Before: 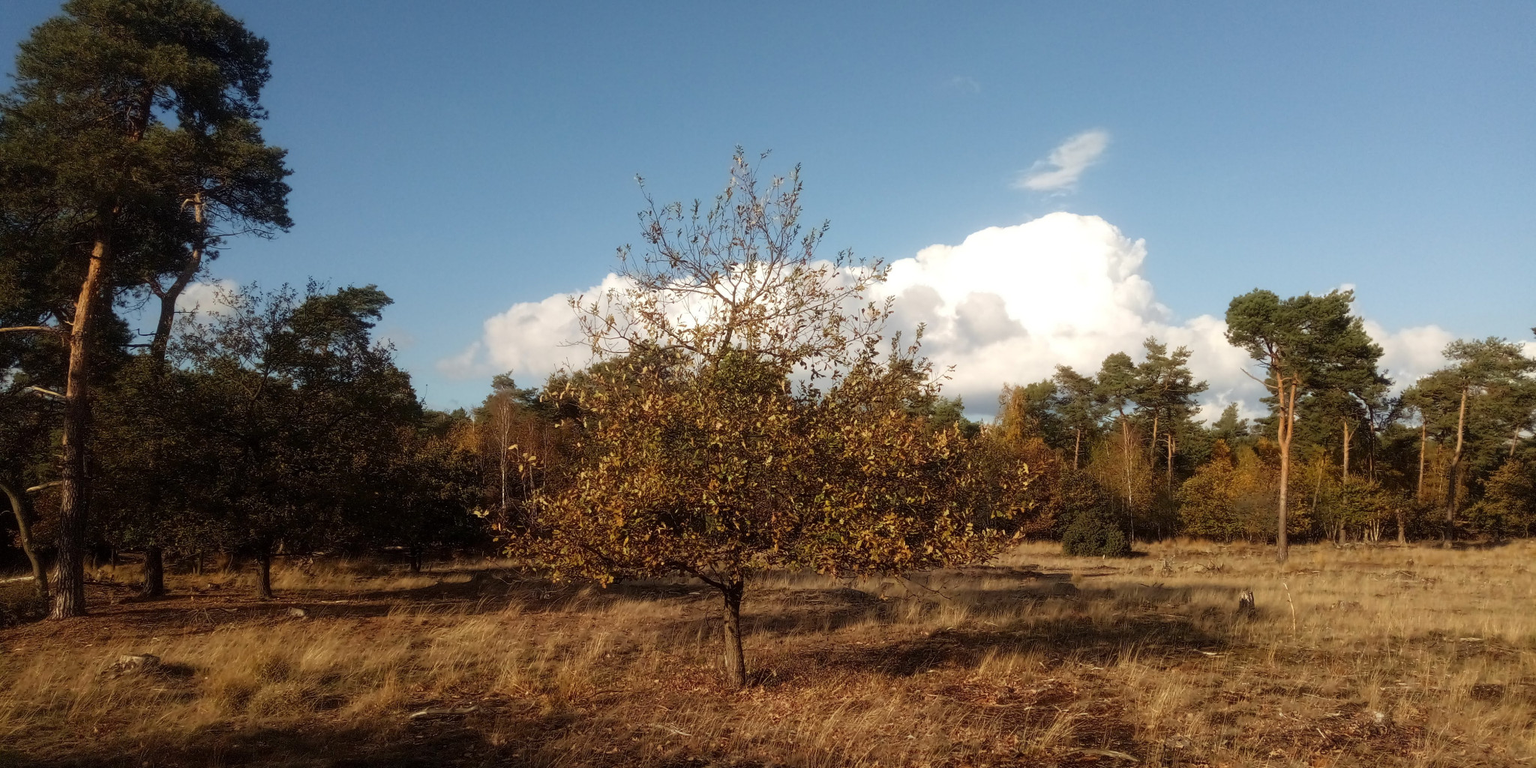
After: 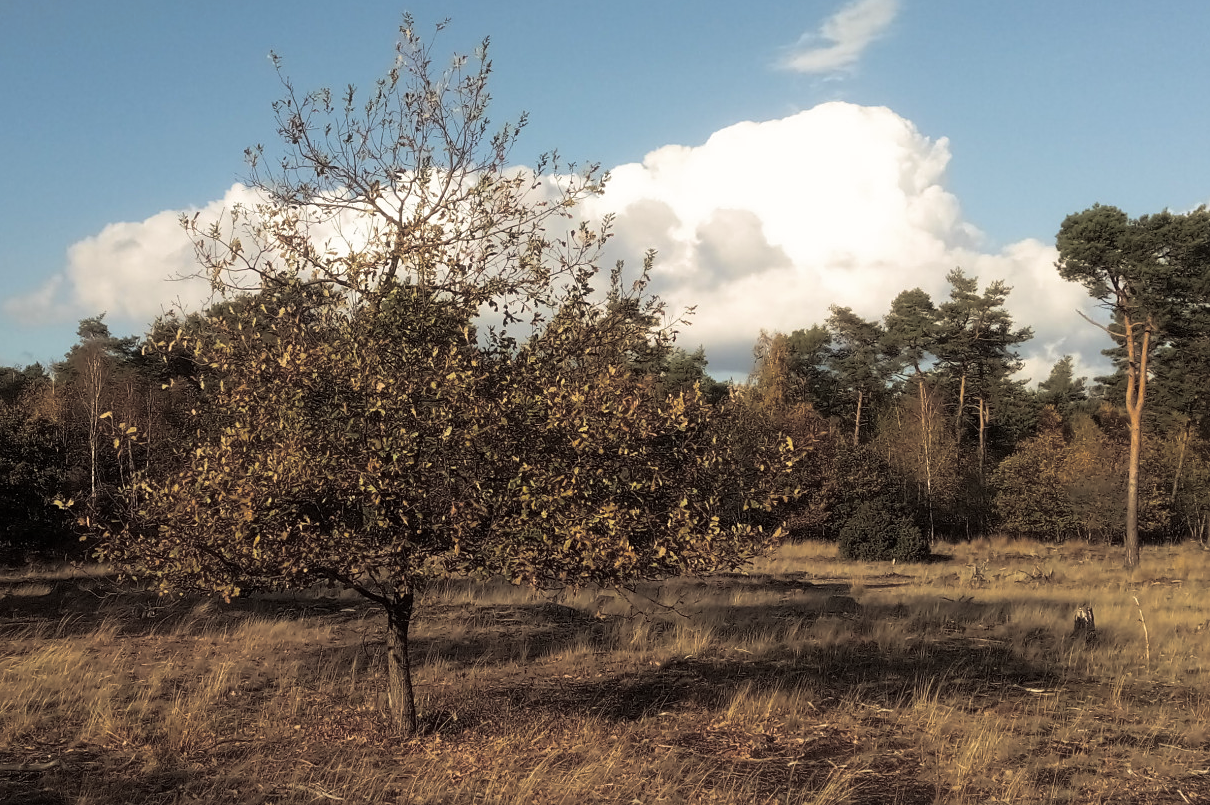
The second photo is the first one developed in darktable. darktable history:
crop and rotate: left 28.256%, top 17.734%, right 12.656%, bottom 3.573%
split-toning: shadows › hue 36°, shadows › saturation 0.05, highlights › hue 10.8°, highlights › saturation 0.15, compress 40%
color correction: highlights b* 3
sharpen: amount 0.2
